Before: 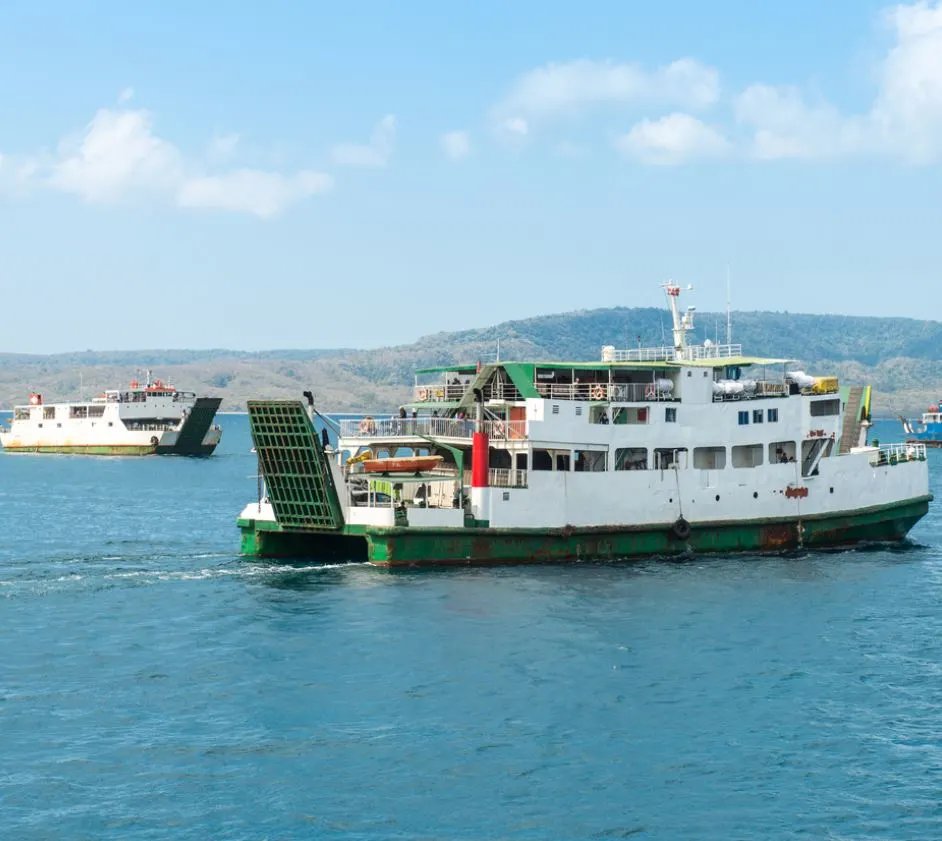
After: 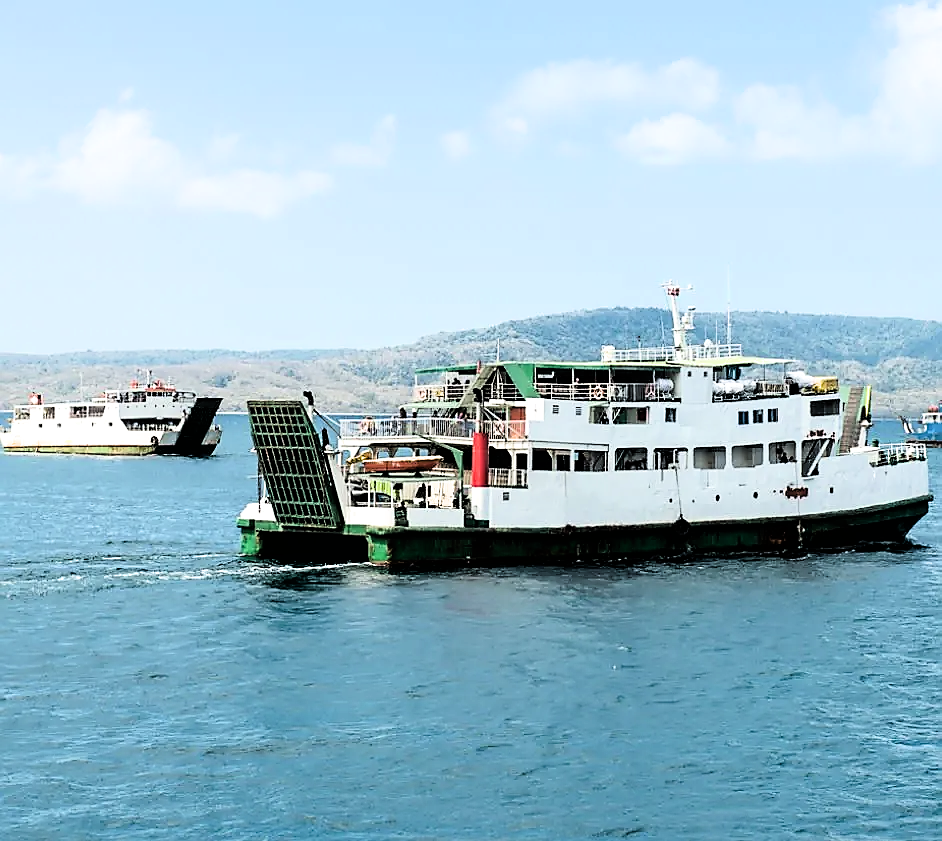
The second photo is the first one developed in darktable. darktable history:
filmic rgb: black relative exposure -3.77 EV, white relative exposure 2.38 EV, dynamic range scaling -49.89%, hardness 3.46, latitude 30.89%, contrast 1.799
sharpen: radius 1.402, amount 1.239, threshold 0.815
